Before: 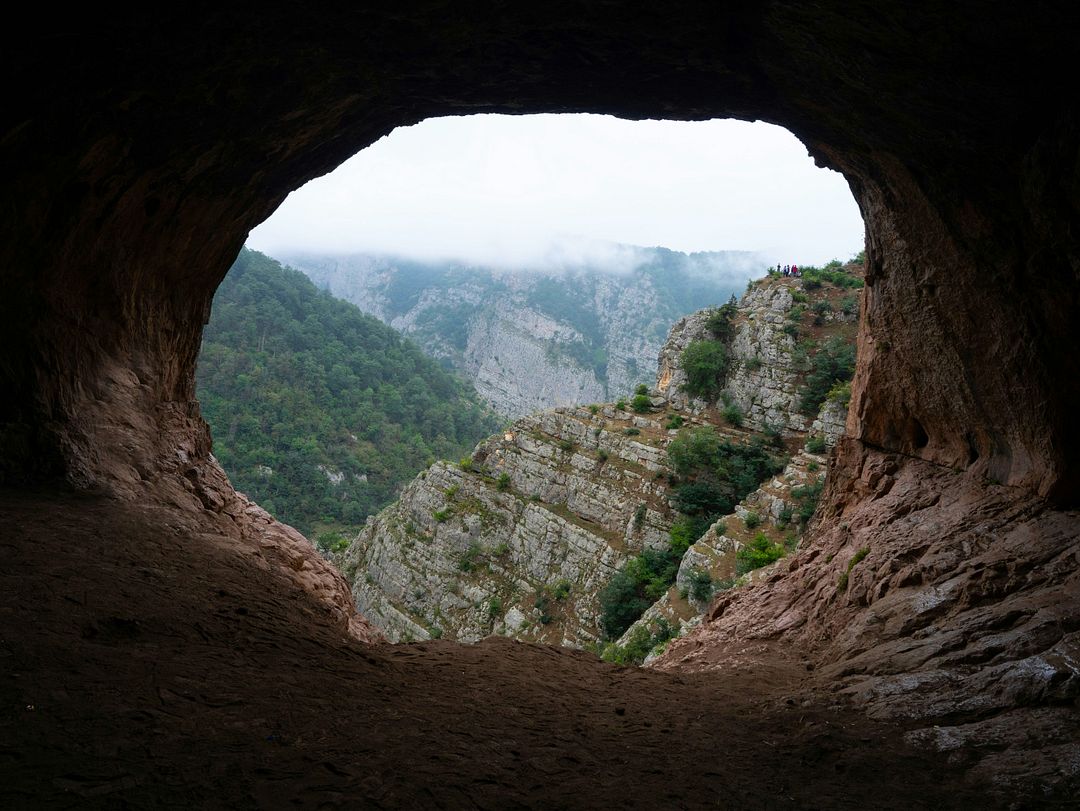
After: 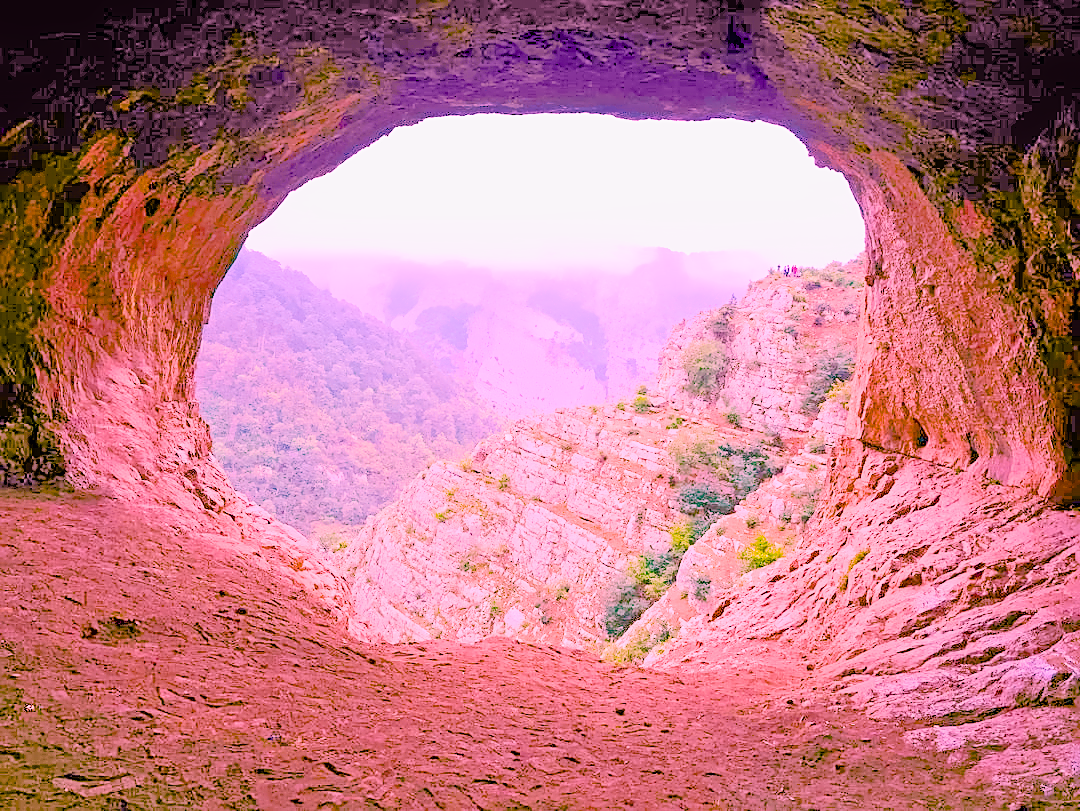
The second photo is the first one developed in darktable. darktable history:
haze removal: compatibility mode true, adaptive false
color balance rgb: linear chroma grading › global chroma 9%, perceptual saturation grading › global saturation 36%, perceptual saturation grading › shadows 35%, perceptual brilliance grading › global brilliance 15%, perceptual brilliance grading › shadows -35%, global vibrance 15%
exposure: black level correction 0, exposure 0.953 EV, compensate exposure bias true, compensate highlight preservation false
filmic rgb: black relative exposure -7.15 EV, white relative exposure 5.36 EV, hardness 3.02, color science v6 (2022)
highlight reconstruction: iterations 1, diameter of reconstruction 64 px
lens correction: scale 1.01, crop 1, focal 85, aperture 2.8, distance 7.77, camera "Canon EOS RP", lens "Canon RF 85mm F2 MACRO IS STM"
sharpen: on, module defaults
tone equalizer "relight: fill-in": -7 EV 0.15 EV, -6 EV 0.6 EV, -5 EV 1.15 EV, -4 EV 1.33 EV, -3 EV 1.15 EV, -2 EV 0.6 EV, -1 EV 0.15 EV, mask exposure compensation -0.5 EV
white balance: red 2.061, blue 1.59
denoise (profiled): preserve shadows 1.45, scattering 0.004, a [-1, 0, 0], compensate highlight preservation false
